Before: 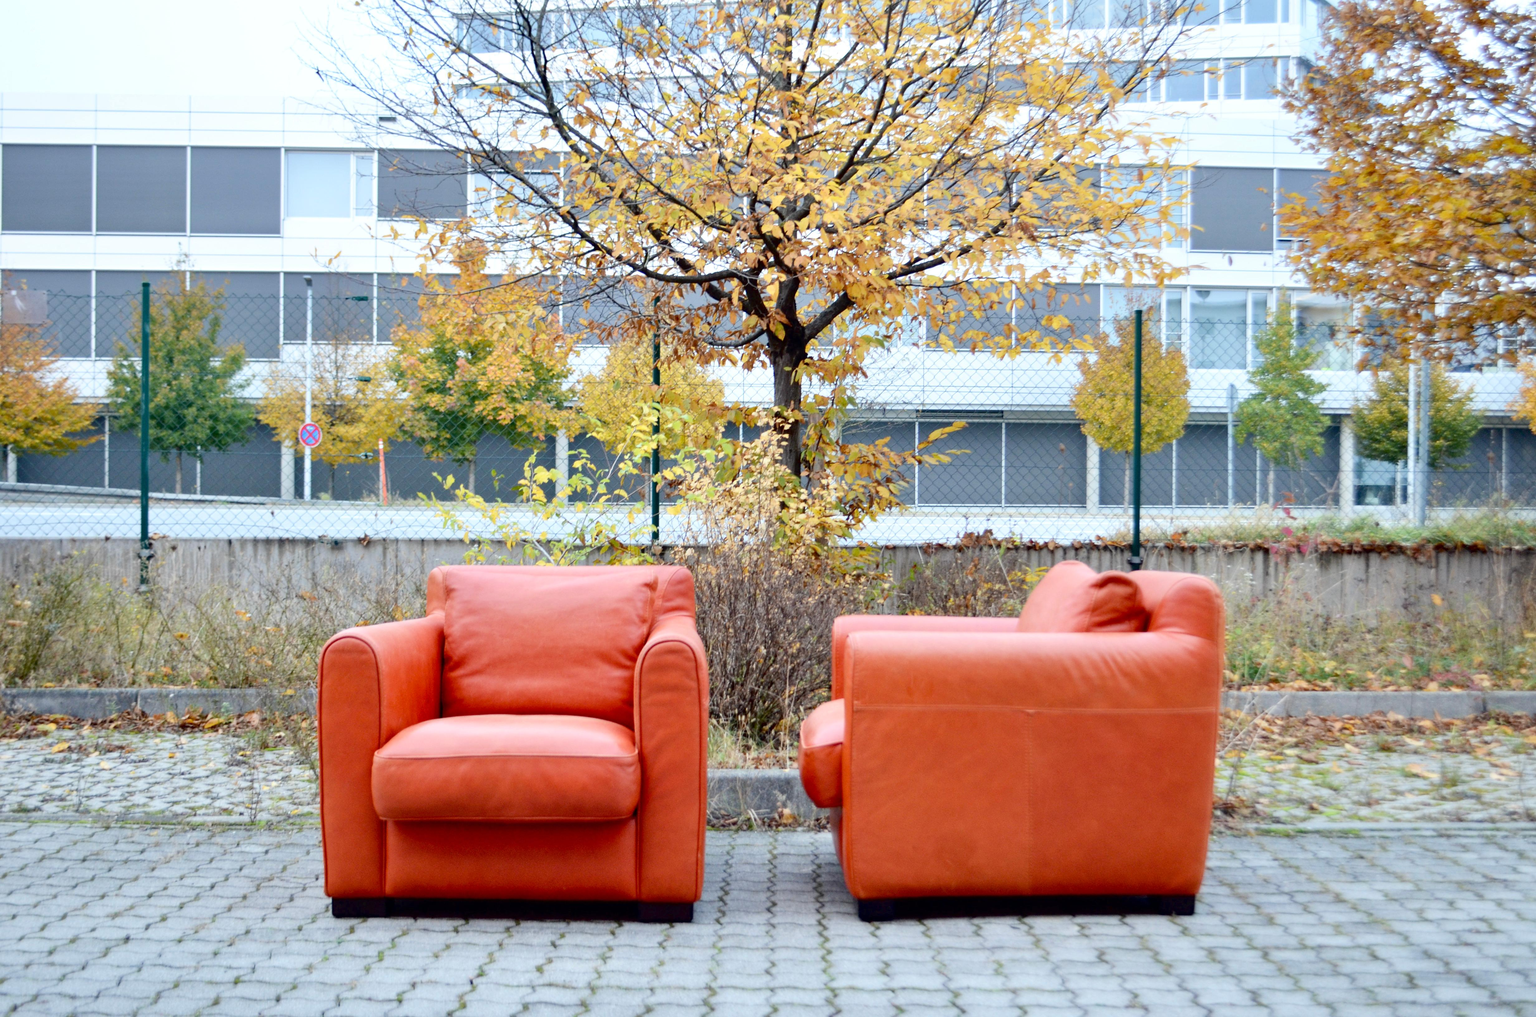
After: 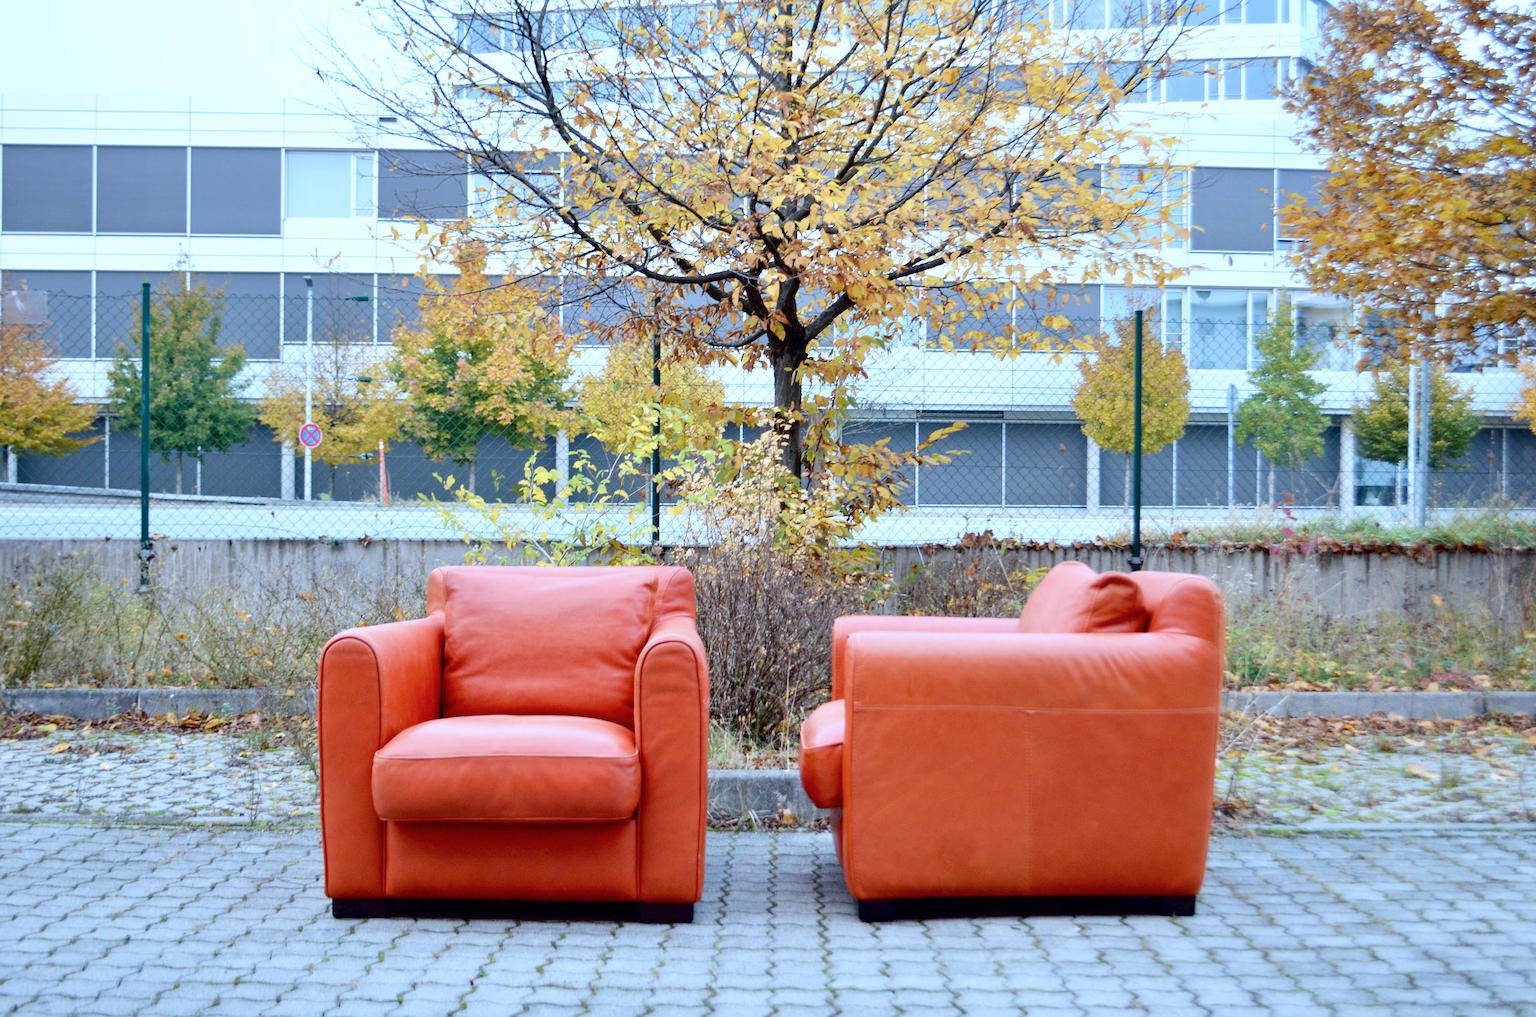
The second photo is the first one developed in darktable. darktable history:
color calibration: x 0.37, y 0.382, temperature 4311.83 K
sharpen: amount 0.206
